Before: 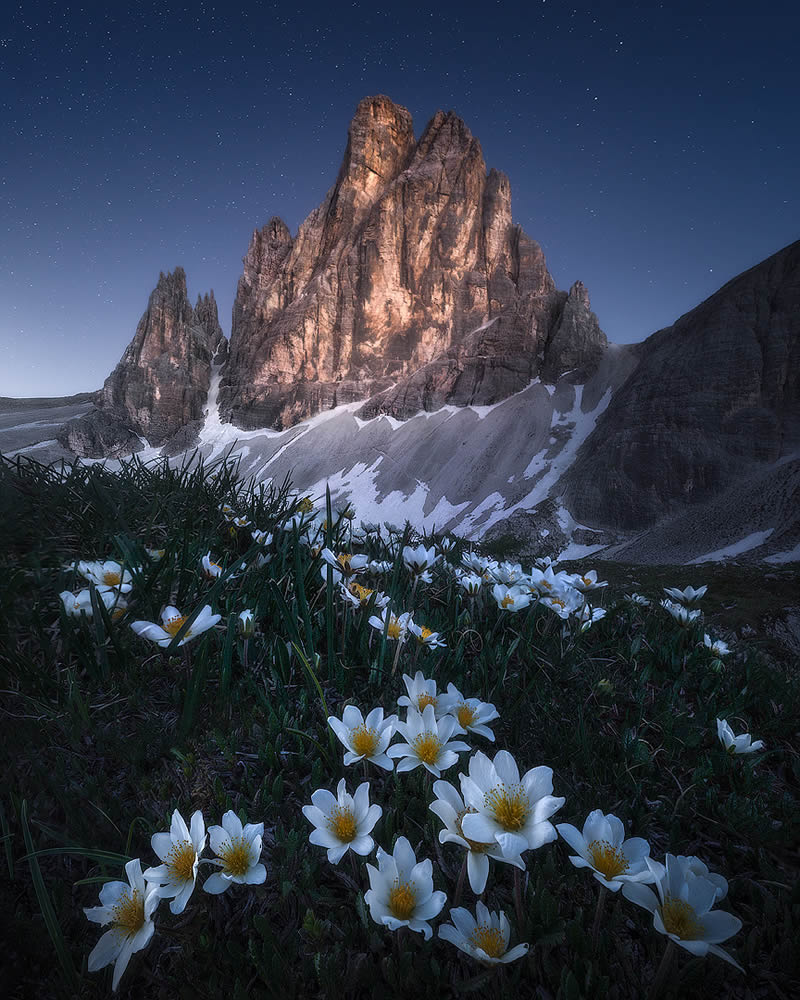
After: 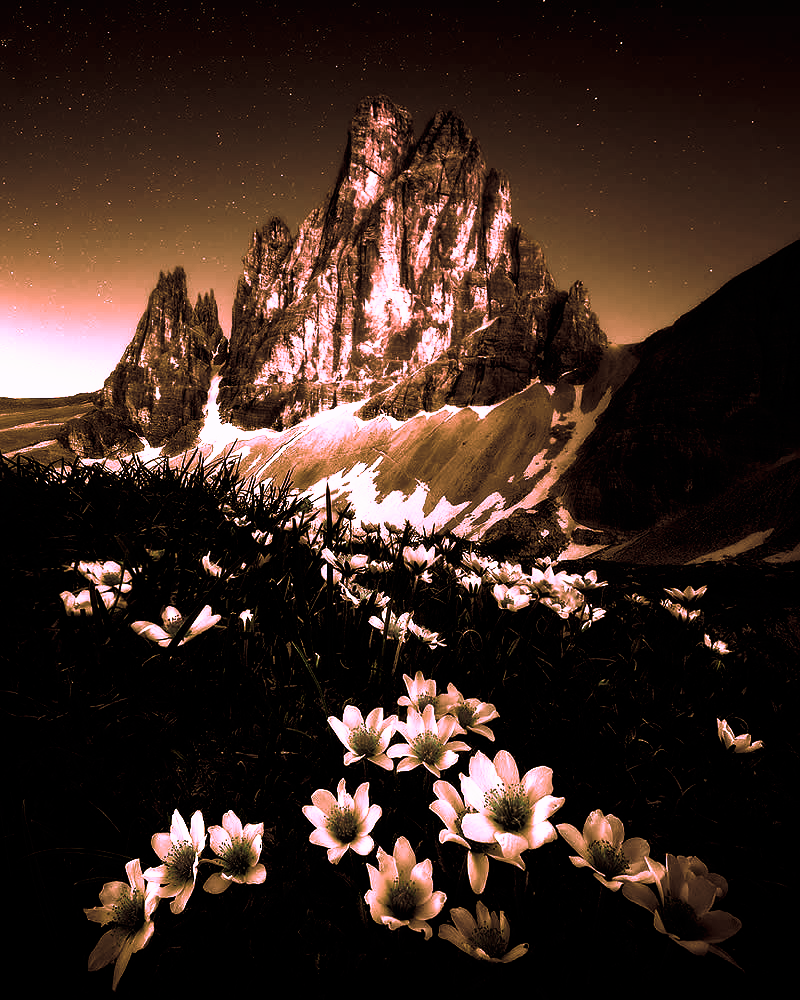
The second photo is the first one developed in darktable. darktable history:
tone curve: curves: ch0 [(0, 0) (0.003, 0) (0.011, 0) (0.025, 0) (0.044, 0.001) (0.069, 0.003) (0.1, 0.003) (0.136, 0.006) (0.177, 0.014) (0.224, 0.056) (0.277, 0.128) (0.335, 0.218) (0.399, 0.346) (0.468, 0.512) (0.543, 0.713) (0.623, 0.898) (0.709, 0.987) (0.801, 0.99) (0.898, 0.99) (1, 1)], preserve colors none
color look up table: target L [83.42, 83.38, 83.38, 83.42, 79.45, 79.45, 83.38, 62.07, 58.29, 55.91, 49.14, 30.39, 0, 200.2, 83.42, 93.49, 83.42, 74.65, 58.31, 53.7, 53.68, 53.55, 44.91, 44.03, 29.05, 26.27, 83.38, 83.35, 74.72, 60.29, 56.6, 55.44, 54.36, 53.03, 36.35, 32.46, 31.77, 30.91, 10.29, 93.52, 83.42, 83.38, 83.42, 83.38, 60.58, 58.3, 57.97, 55.94, 41.21], target a [60.08, 59.99, 59.99, 60.08, 72.61, 72.61, 59.99, 4.405, 10.06, 14.31, 10.14, 5.777, 0, 0, 60.08, 24.02, 60.08, 54.03, 10.69, 16.26, 15.3, 14.81, 9.113, 10.27, 7.793, 6.743, 59.99, 58.67, 54.93, 6.78, 13.96, 15.61, 15.76, 15.19, 7.06, 6.115, 6.692, 6.324, 4.274, 24.1, 60.08, 59.99, 60.08, 59.99, 6.576, 10.66, 10.23, 14.4, 8.433], target b [-29.57, -29.13, -29.13, -29.57, -19.48, -19.48, -29.13, 5.67, 11.52, 13.16, 13.21, 8.62, 0, 0, -29.57, -11.78, -29.57, 11.41, 11.56, 13.8, 14.39, 13.76, 11.08, 12.39, 8.804, 5.923, -29.13, -12.95, -0.076, 8.952, 12.14, 13.1, 13.93, 13.99, 9.376, 9.358, 10.45, 9.352, 1.624, -12.23, -29.57, -29.13, -29.57, -29.13, 8.024, 11.72, 11.73, 13.56, 10.78], num patches 49
